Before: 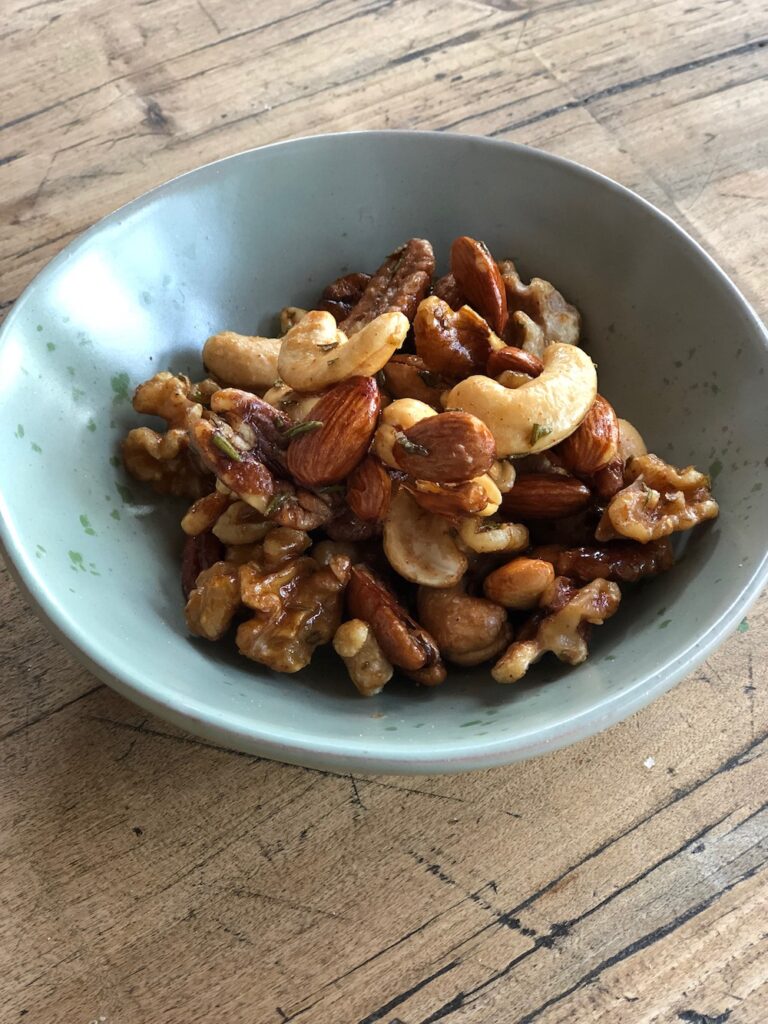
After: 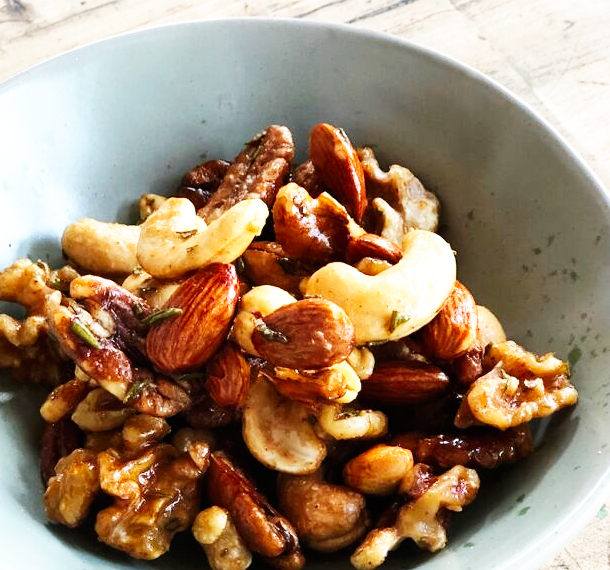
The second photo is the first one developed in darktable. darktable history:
crop: left 18.38%, top 11.092%, right 2.134%, bottom 33.217%
base curve: curves: ch0 [(0, 0) (0.007, 0.004) (0.027, 0.03) (0.046, 0.07) (0.207, 0.54) (0.442, 0.872) (0.673, 0.972) (1, 1)], preserve colors none
